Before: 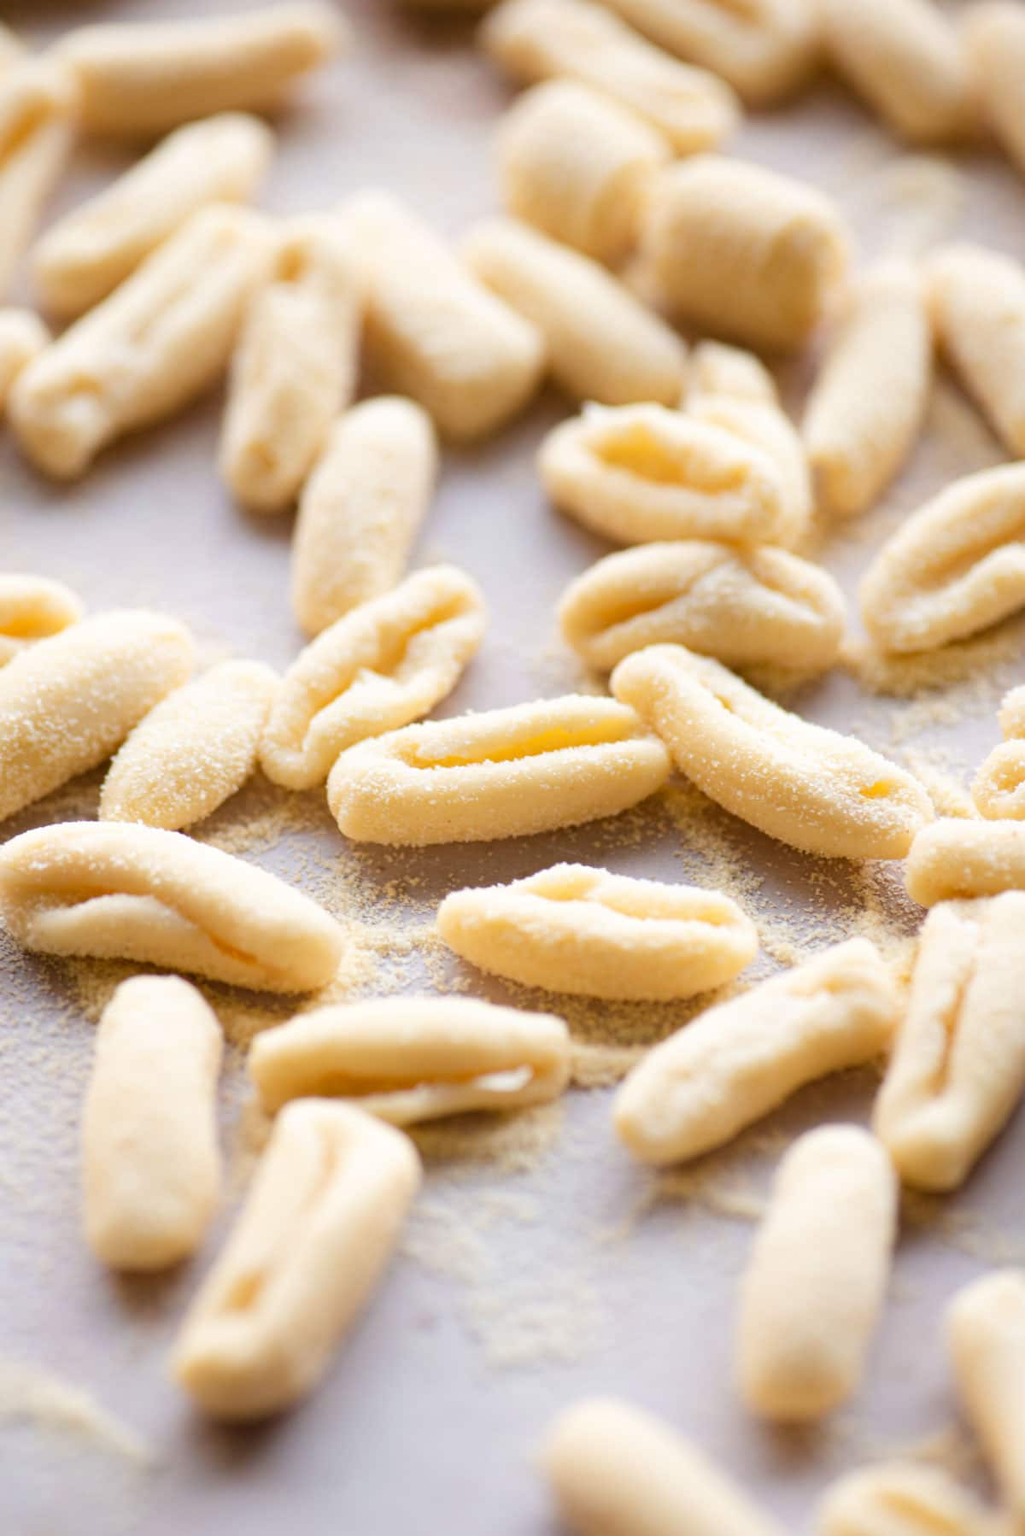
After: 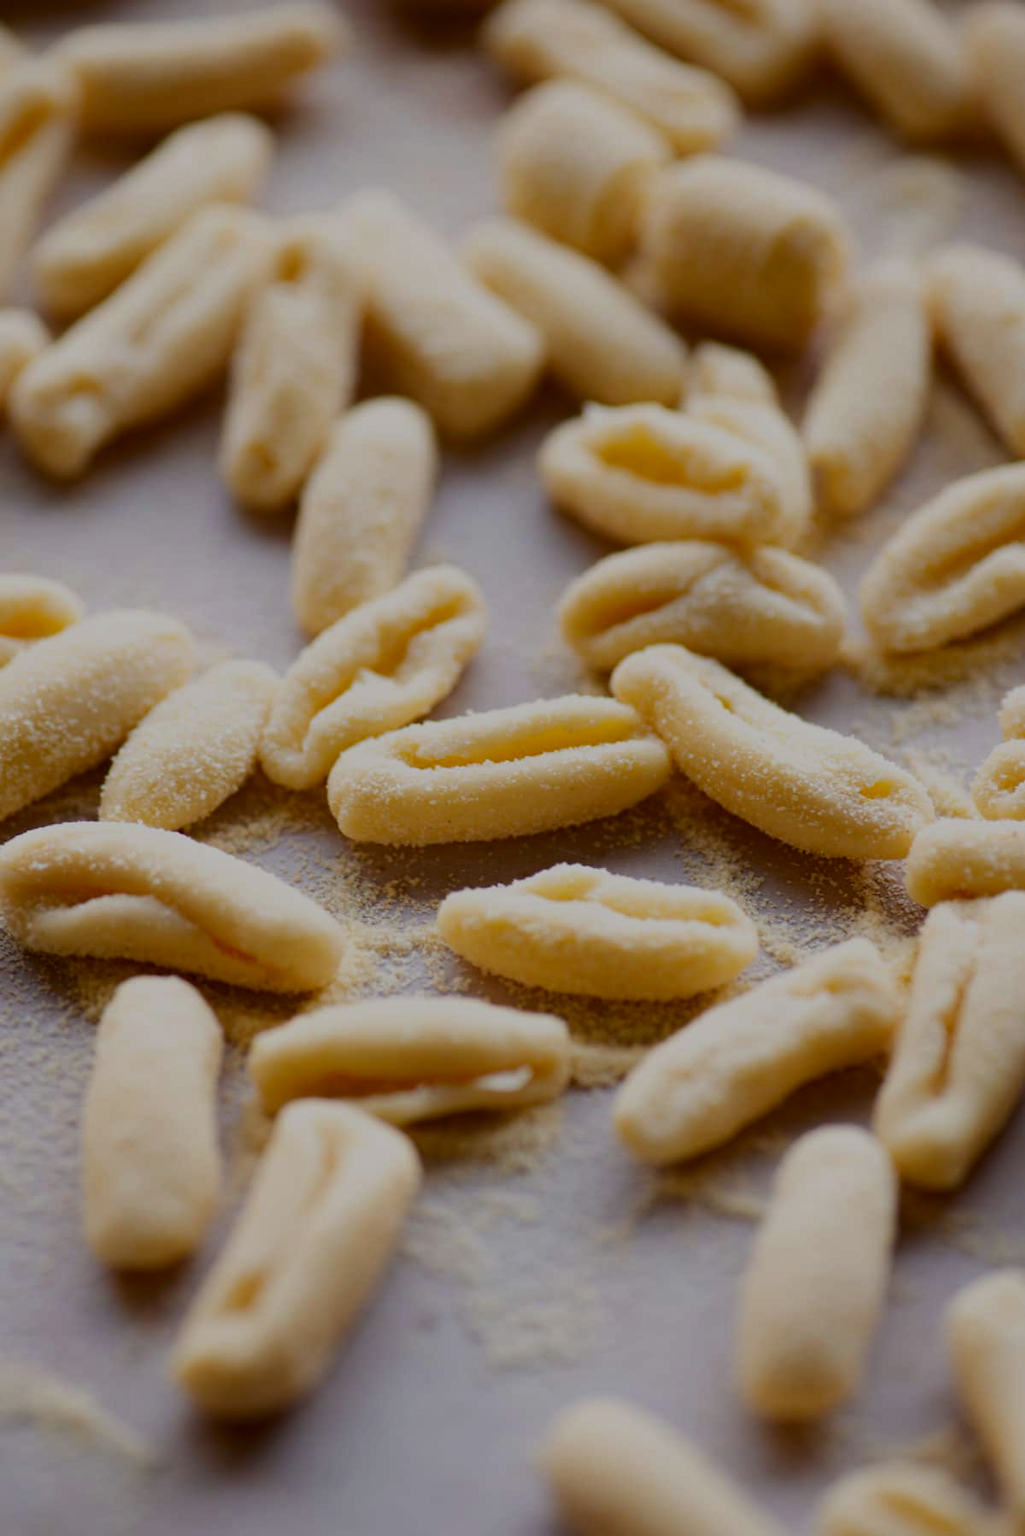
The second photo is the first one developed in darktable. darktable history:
contrast brightness saturation: contrast 0.122, brightness -0.116, saturation 0.197
exposure: exposure -0.998 EV, compensate highlight preservation false
